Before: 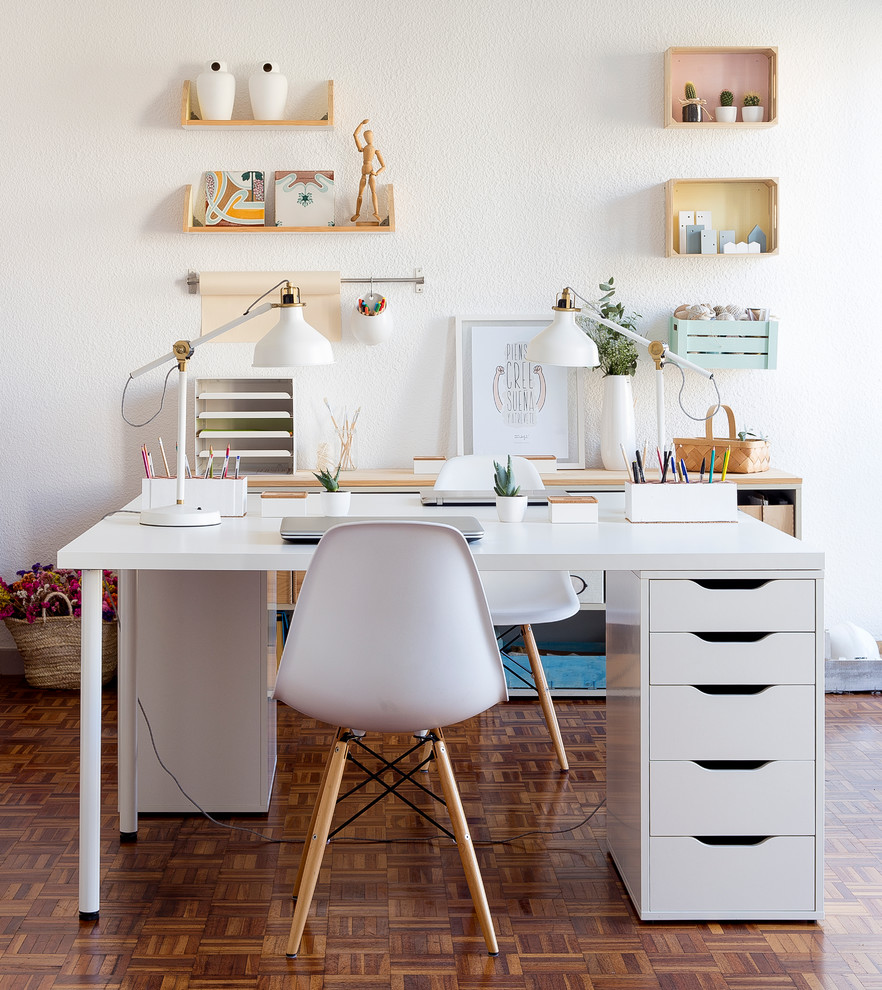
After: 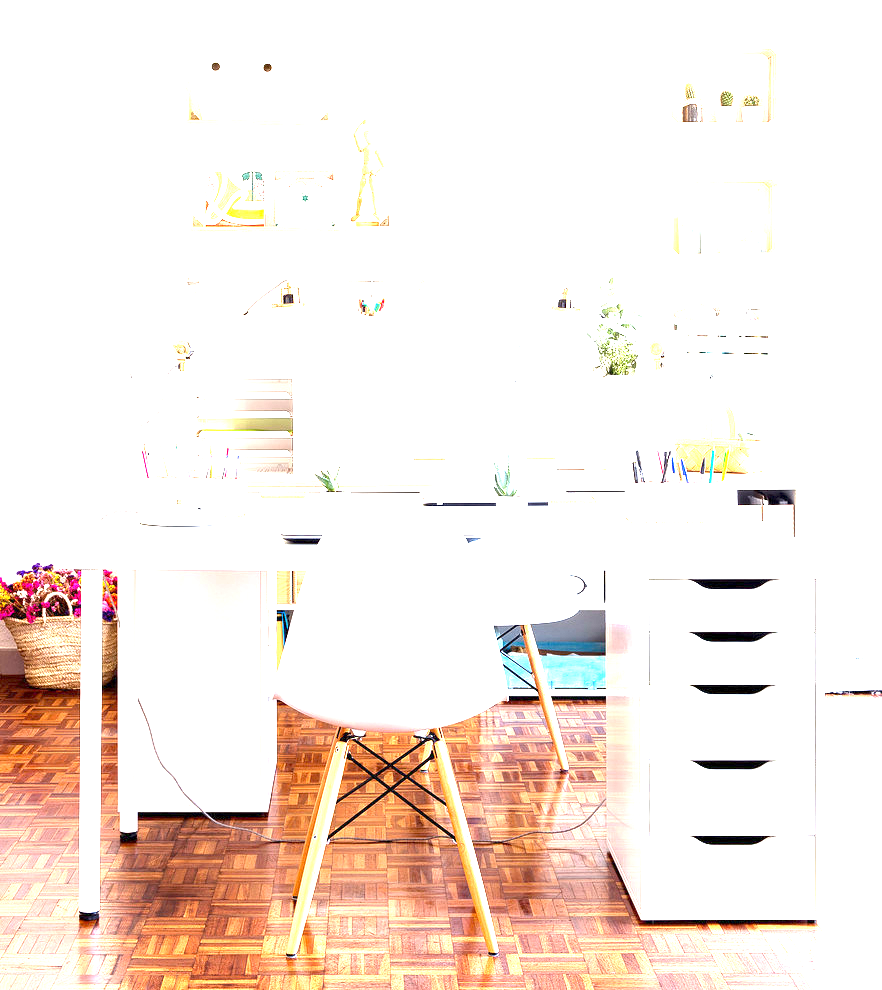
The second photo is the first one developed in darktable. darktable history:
exposure: exposure 3.073 EV, compensate highlight preservation false
